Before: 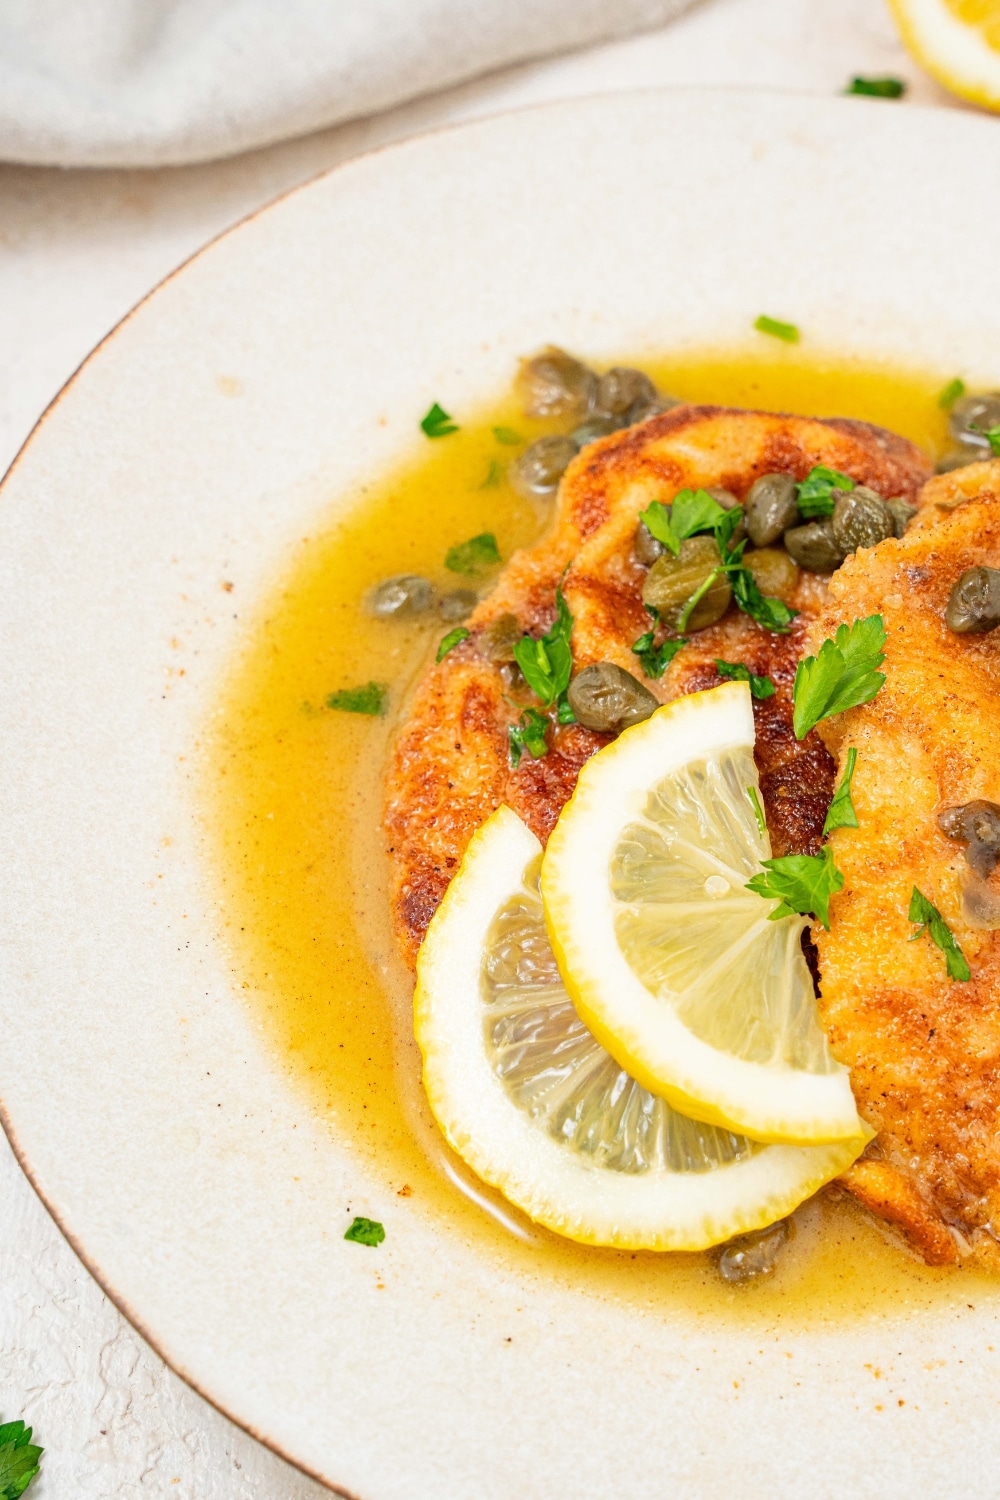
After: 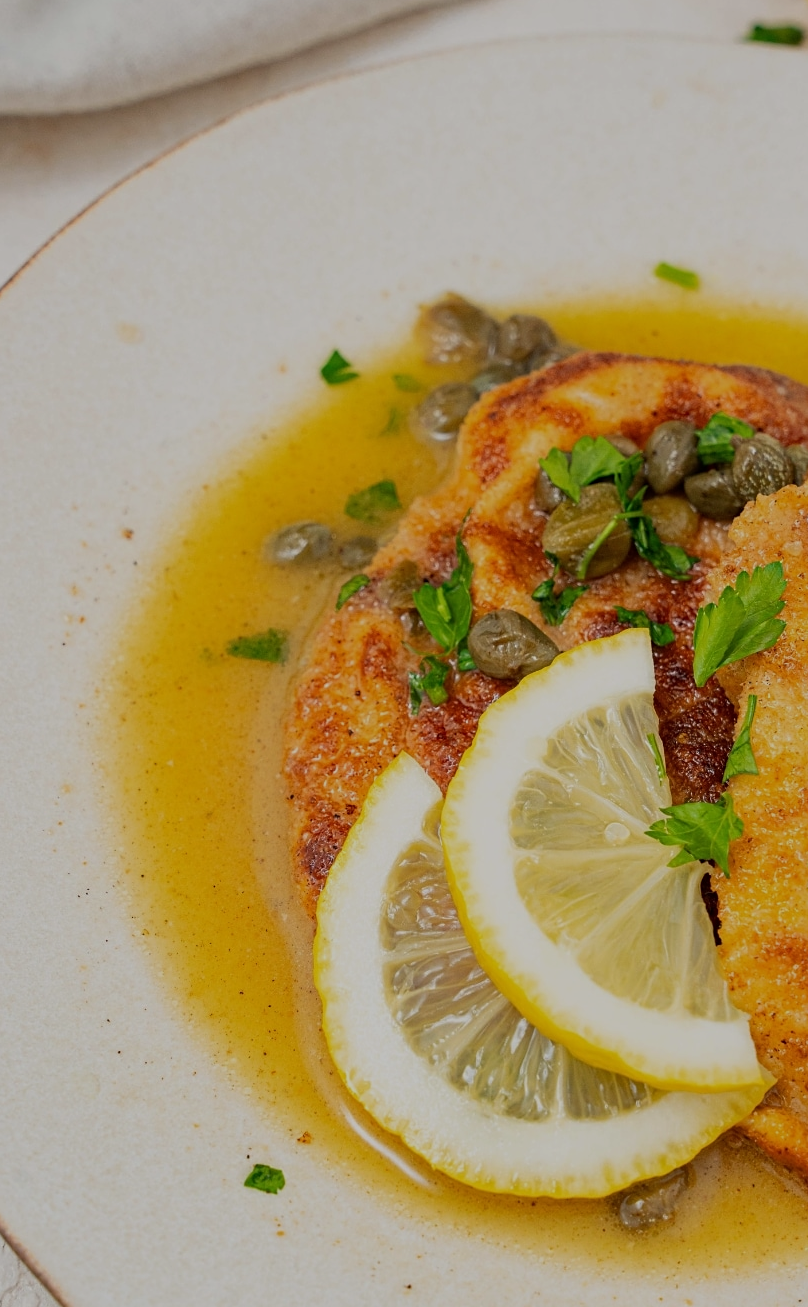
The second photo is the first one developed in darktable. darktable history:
crop: left 10.005%, top 3.59%, right 9.161%, bottom 9.237%
sharpen: amount 0.216
exposure: exposure -0.907 EV, compensate highlight preservation false
